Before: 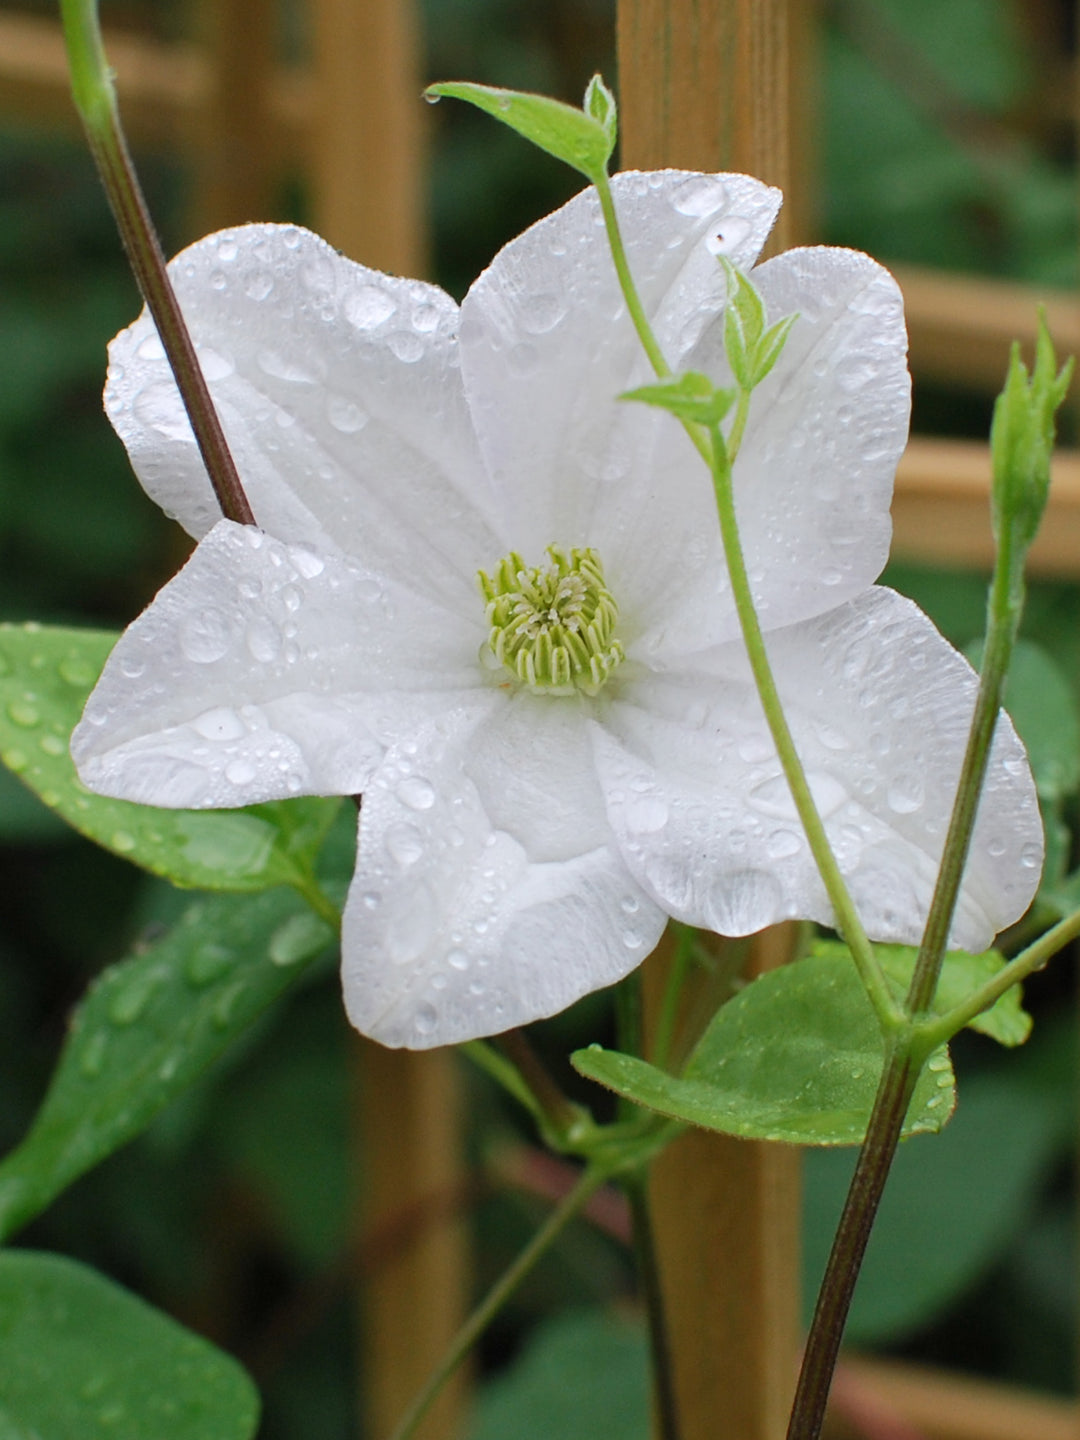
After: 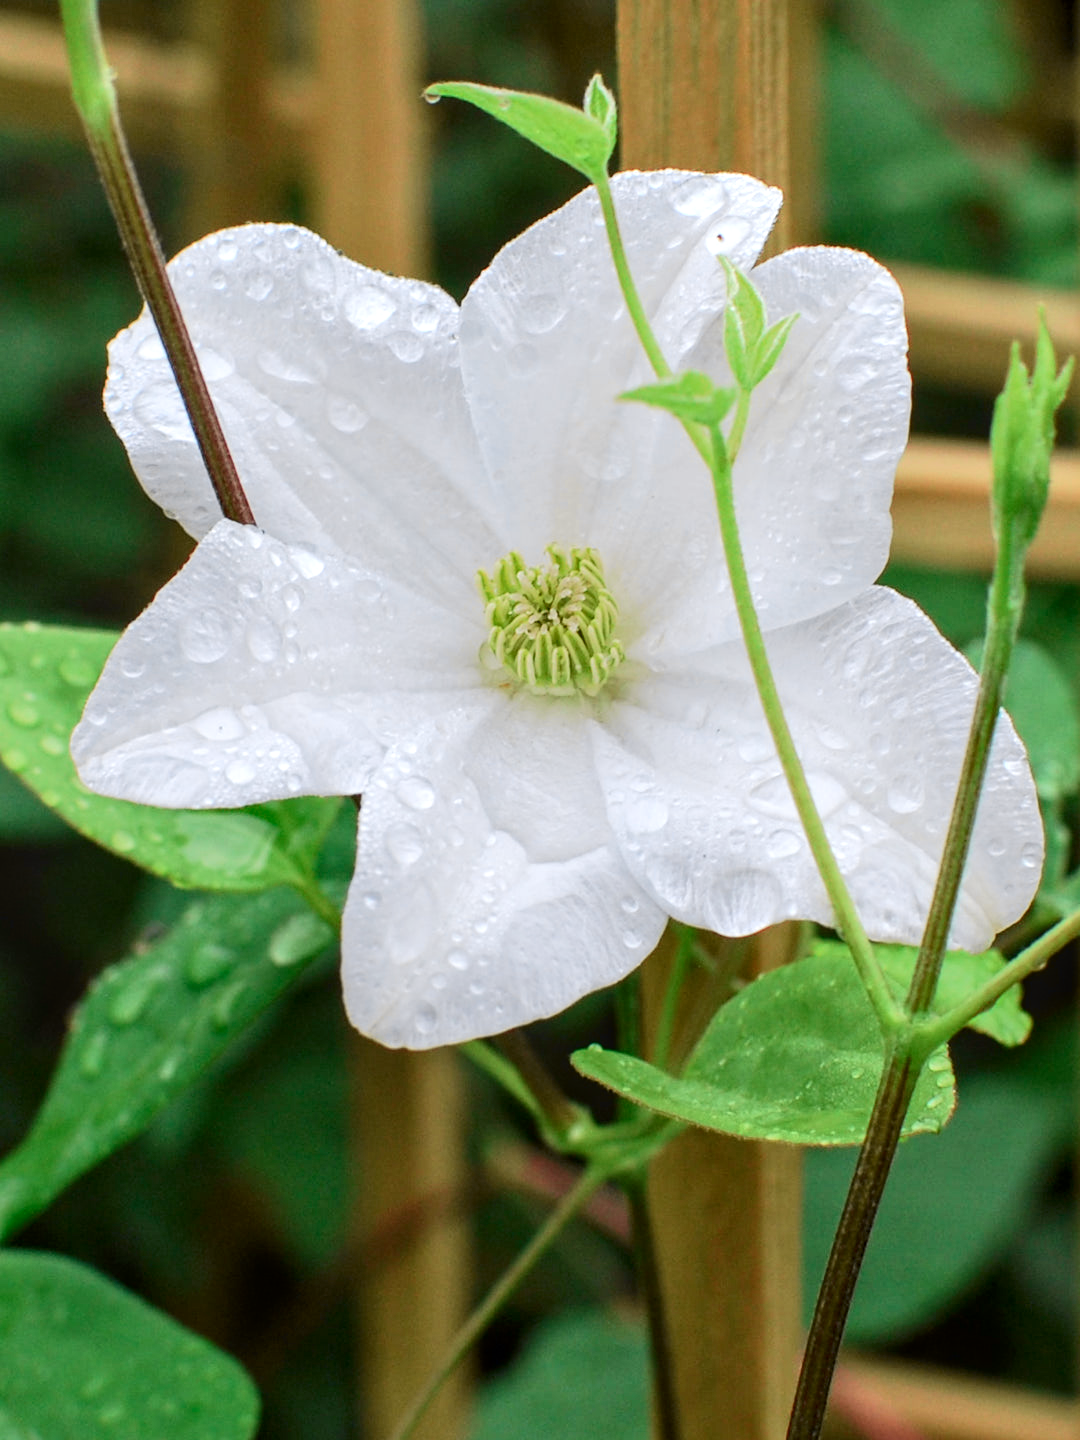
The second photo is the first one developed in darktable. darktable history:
tone curve: curves: ch0 [(0, 0.018) (0.061, 0.041) (0.205, 0.191) (0.289, 0.292) (0.39, 0.424) (0.493, 0.551) (0.666, 0.743) (0.795, 0.841) (1, 0.998)]; ch1 [(0, 0) (0.385, 0.343) (0.439, 0.415) (0.494, 0.498) (0.501, 0.501) (0.51, 0.496) (0.548, 0.554) (0.586, 0.61) (0.684, 0.658) (0.783, 0.804) (1, 1)]; ch2 [(0, 0) (0.304, 0.31) (0.403, 0.399) (0.441, 0.428) (0.47, 0.469) (0.498, 0.496) (0.524, 0.538) (0.566, 0.588) (0.648, 0.665) (0.697, 0.699) (1, 1)], color space Lab, independent channels, preserve colors none
local contrast: on, module defaults
exposure: exposure 0.197 EV, compensate highlight preservation false
